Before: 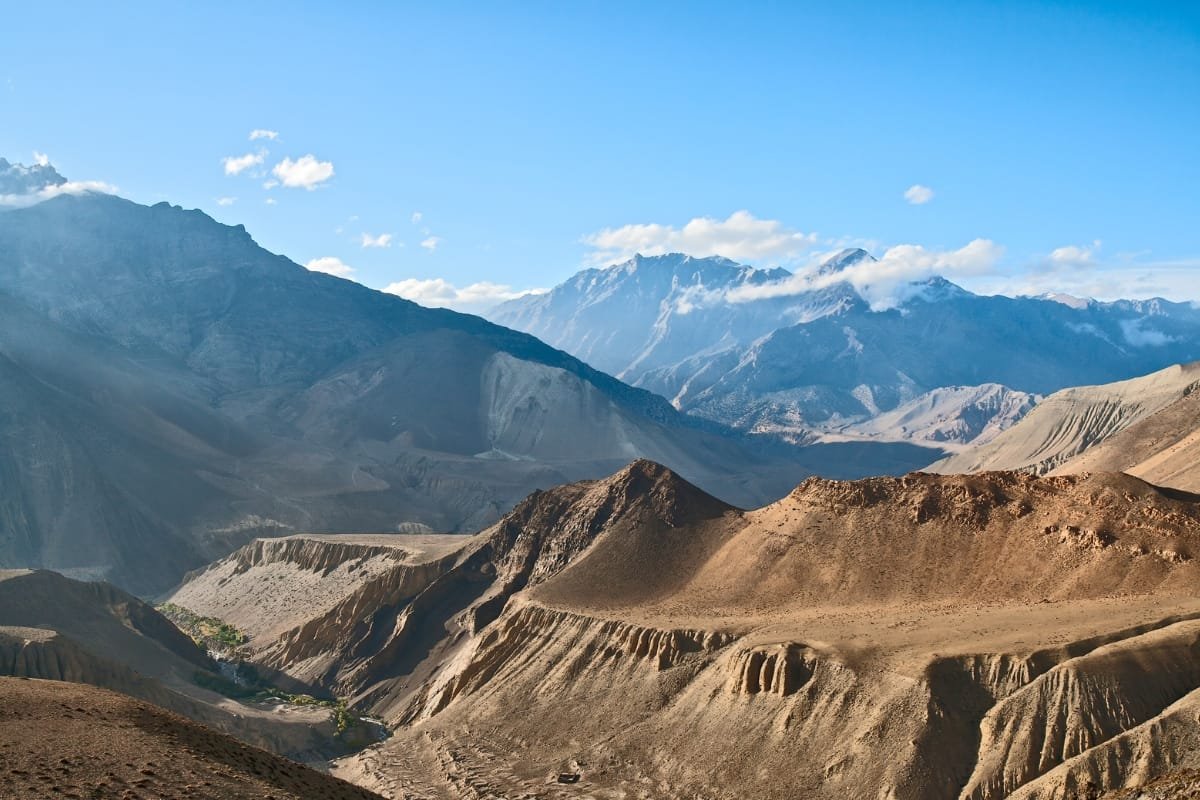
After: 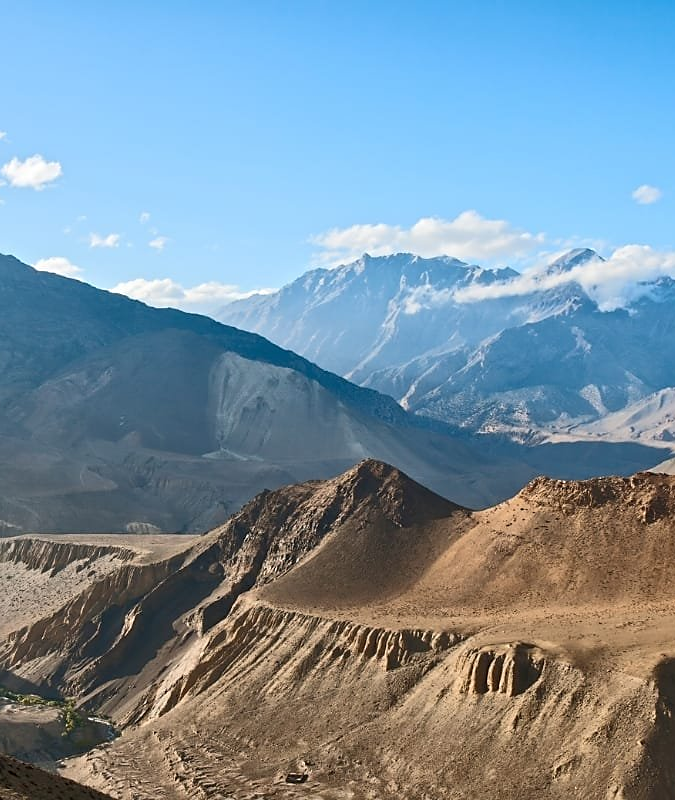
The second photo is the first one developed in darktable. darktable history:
crop and rotate: left 22.704%, right 21.037%
sharpen: radius 1.909, amount 0.411, threshold 1.68
